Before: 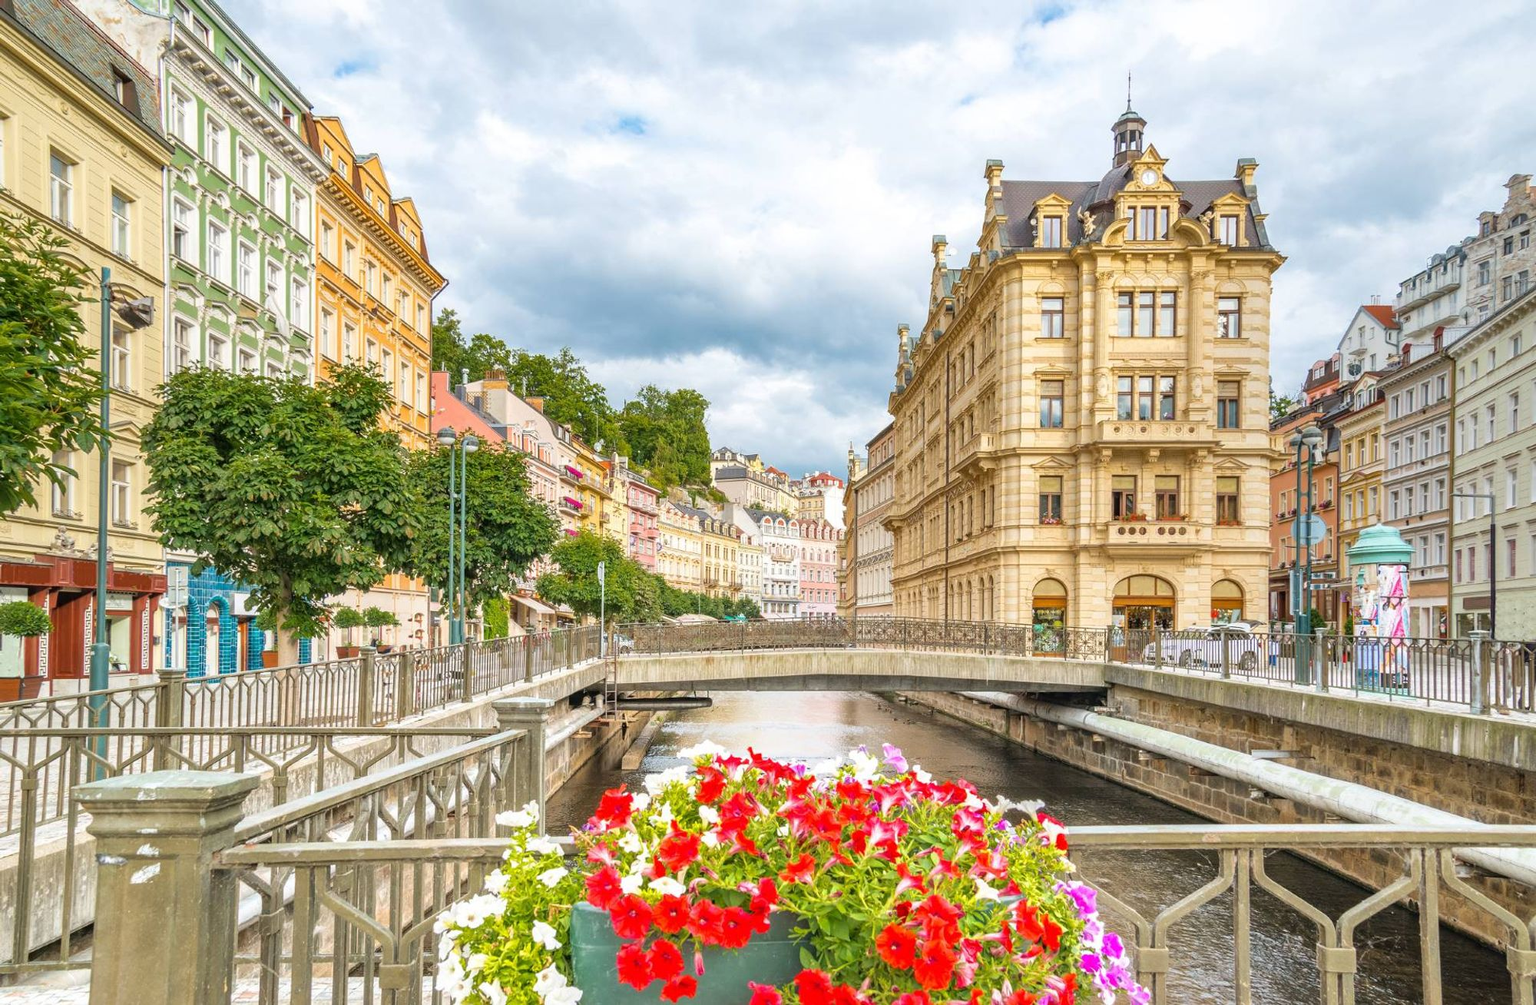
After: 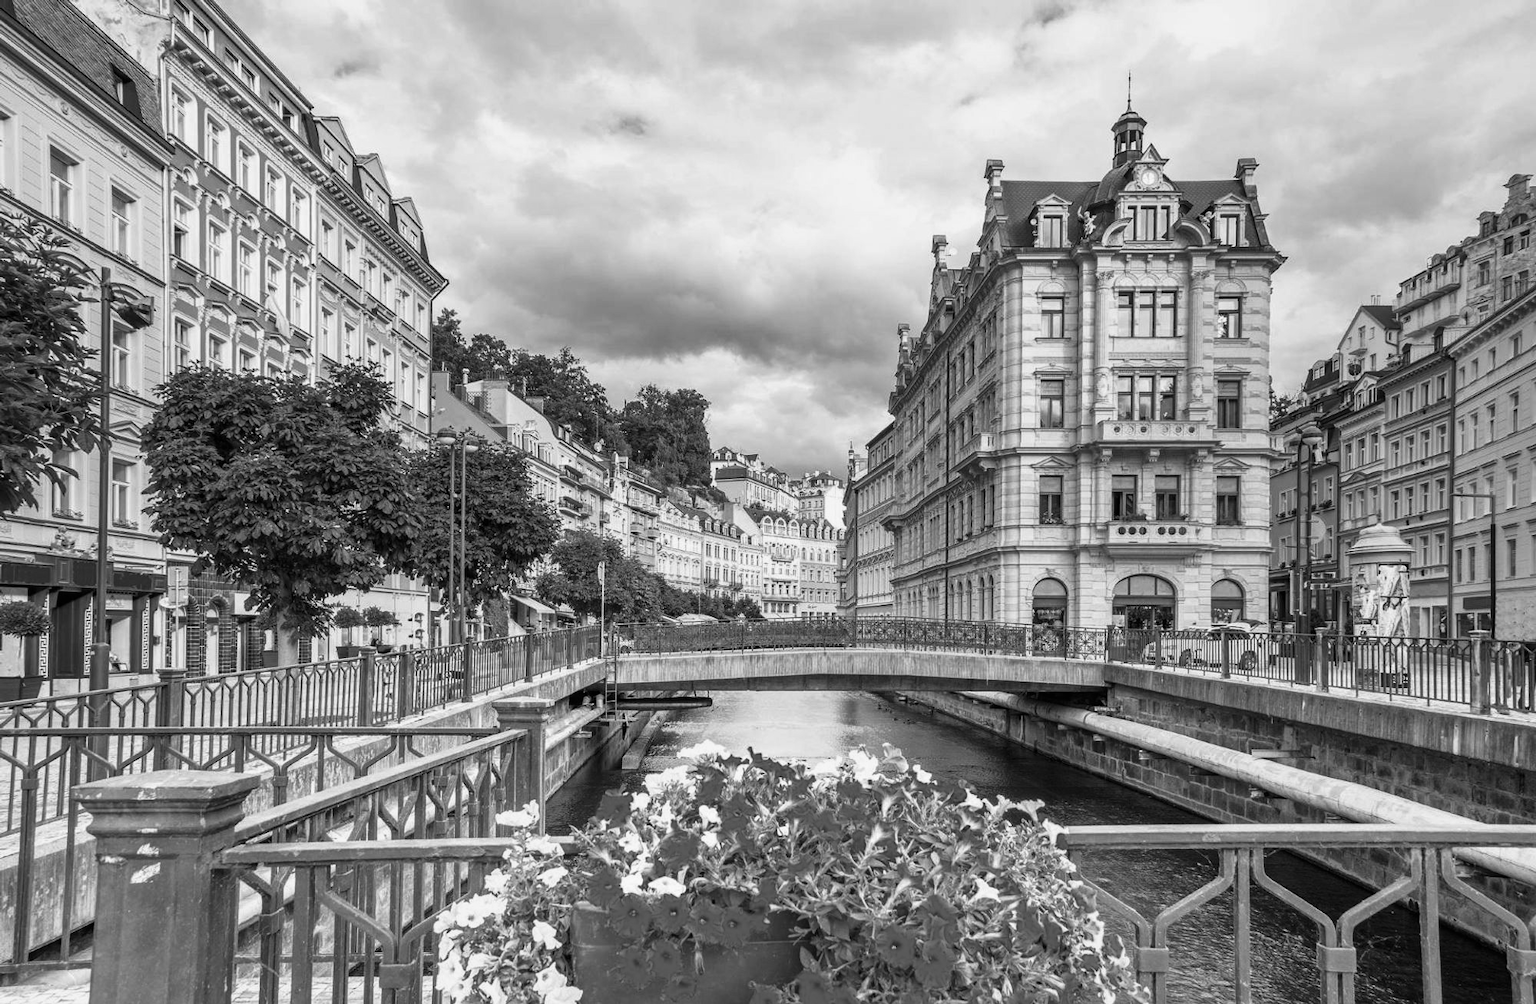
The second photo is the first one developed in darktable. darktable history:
monochrome: a 73.58, b 64.21
contrast brightness saturation: contrast 0.1, brightness -0.26, saturation 0.14
tone equalizer: -8 EV -1.84 EV, -7 EV -1.16 EV, -6 EV -1.62 EV, smoothing diameter 25%, edges refinement/feathering 10, preserve details guided filter
